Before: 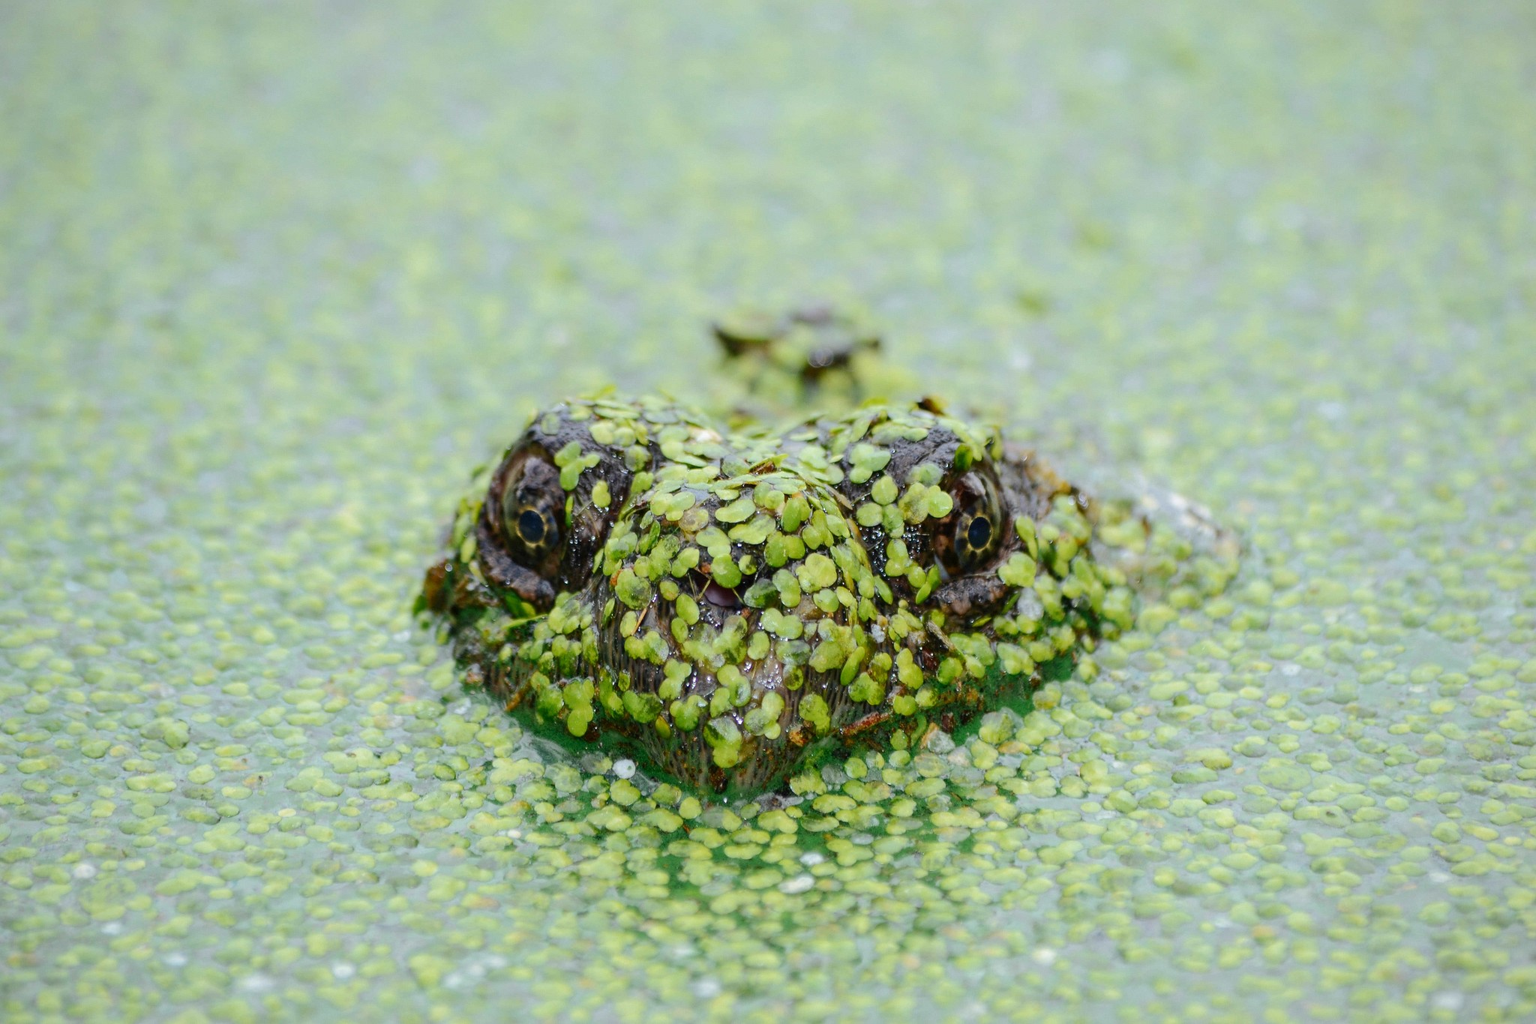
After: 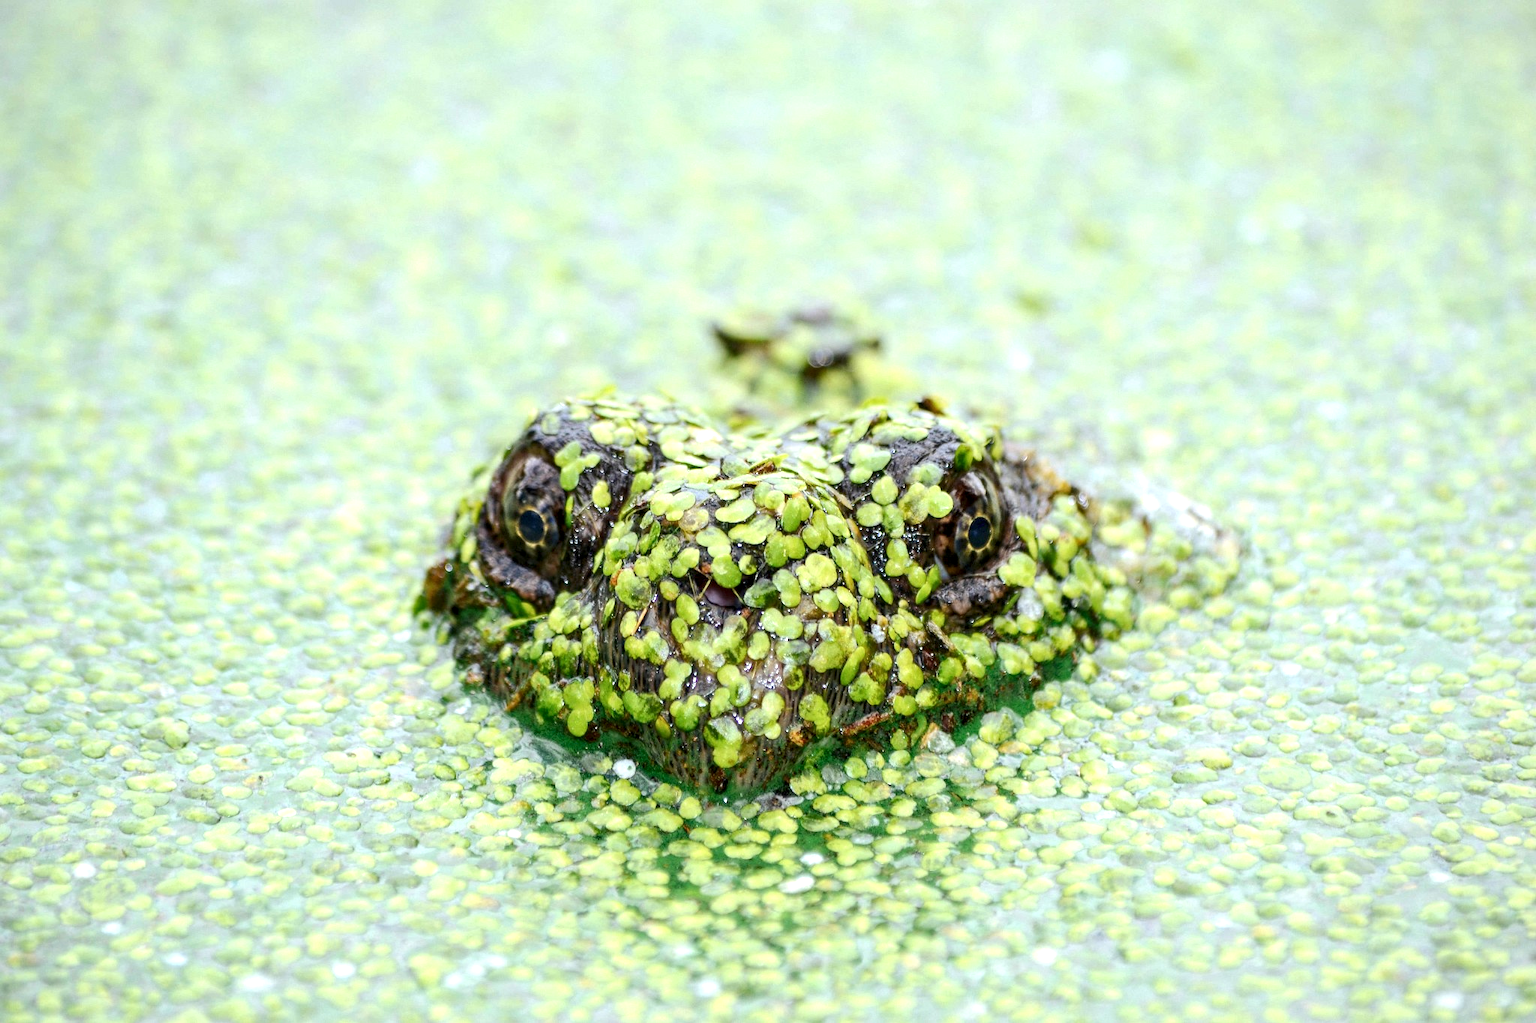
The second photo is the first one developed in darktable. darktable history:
exposure: exposure 0.74 EV, compensate highlight preservation false
color zones: curves: ch1 [(0, 0.469) (0.01, 0.469) (0.12, 0.446) (0.248, 0.469) (0.5, 0.5) (0.748, 0.5) (0.99, 0.469) (1, 0.469)]
local contrast: highlights 83%, shadows 81%
